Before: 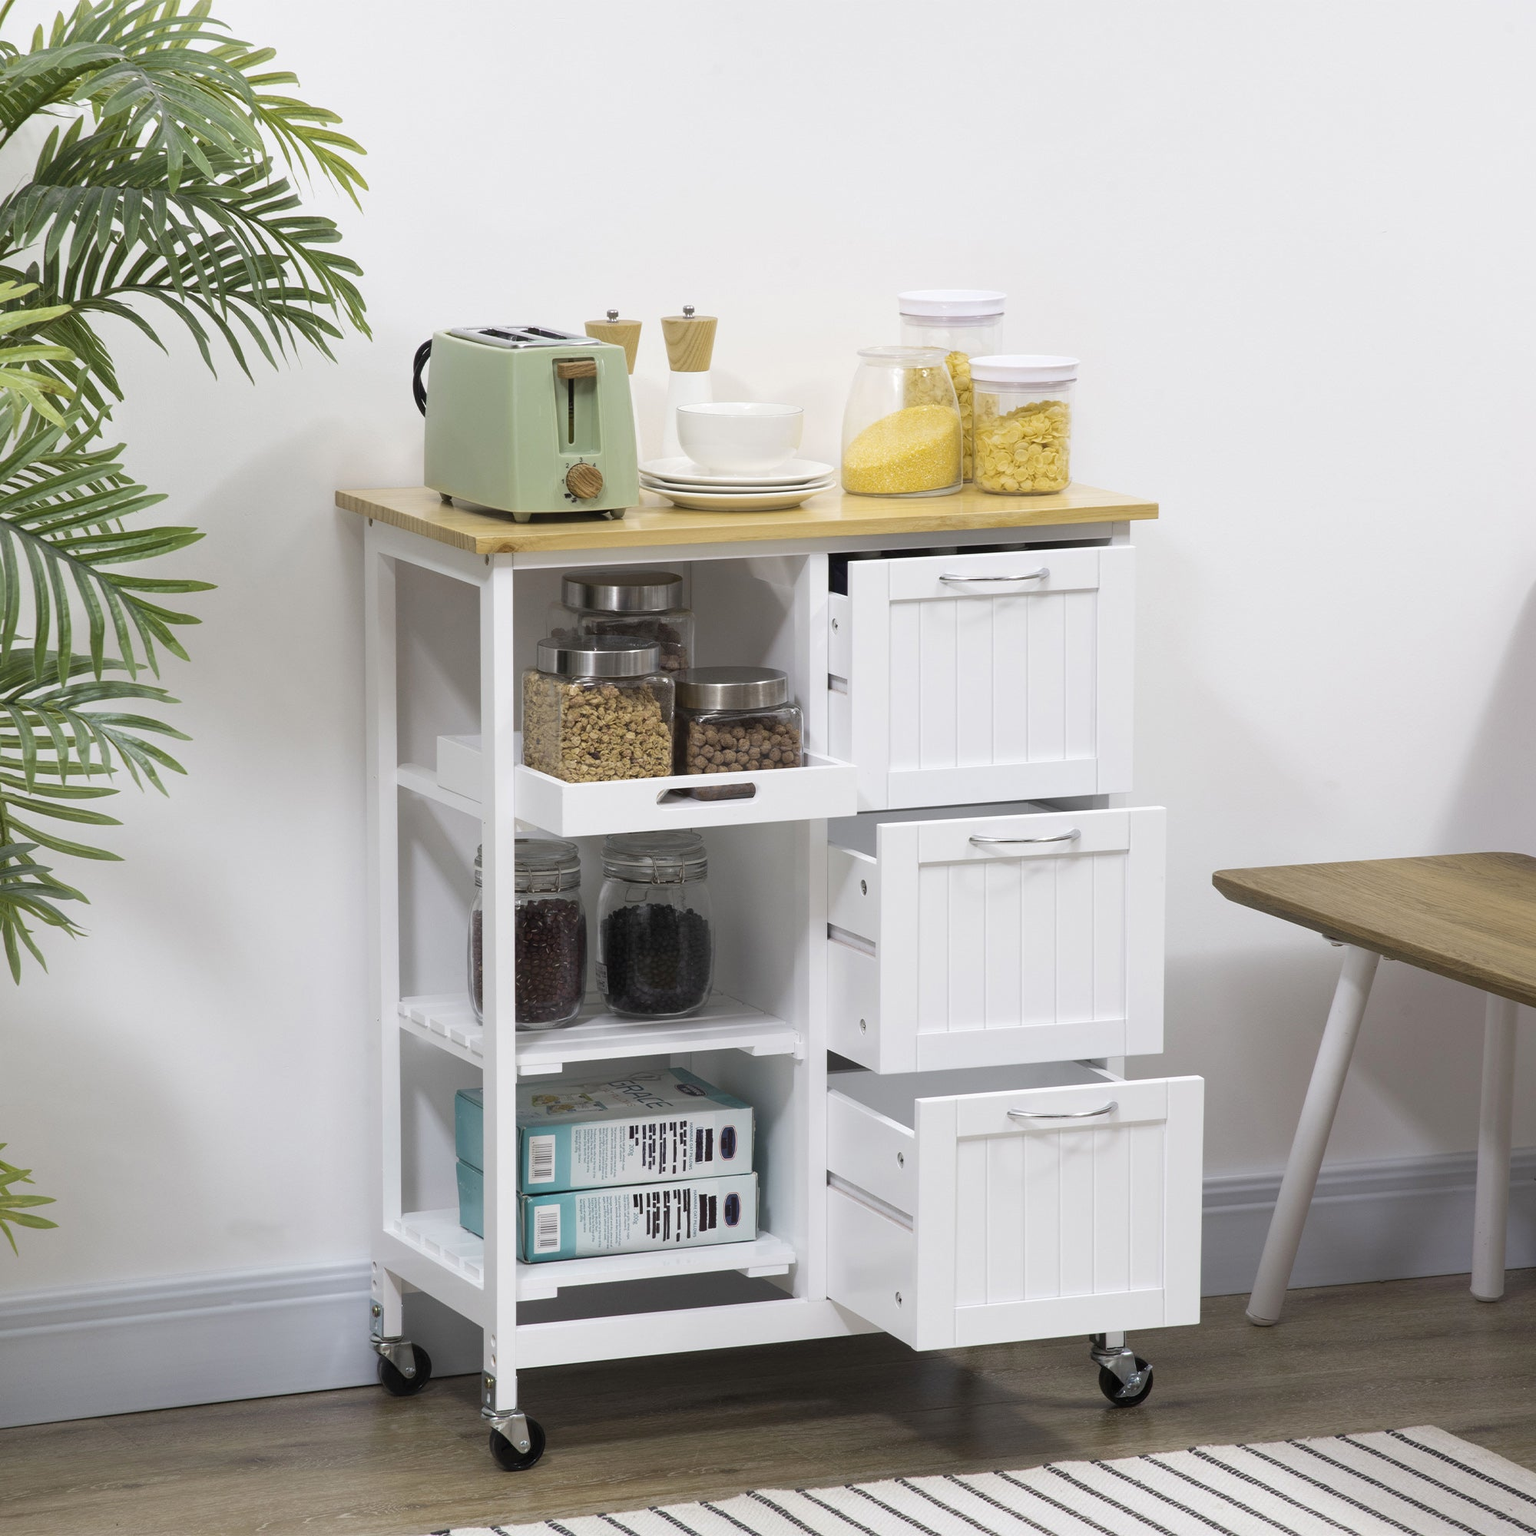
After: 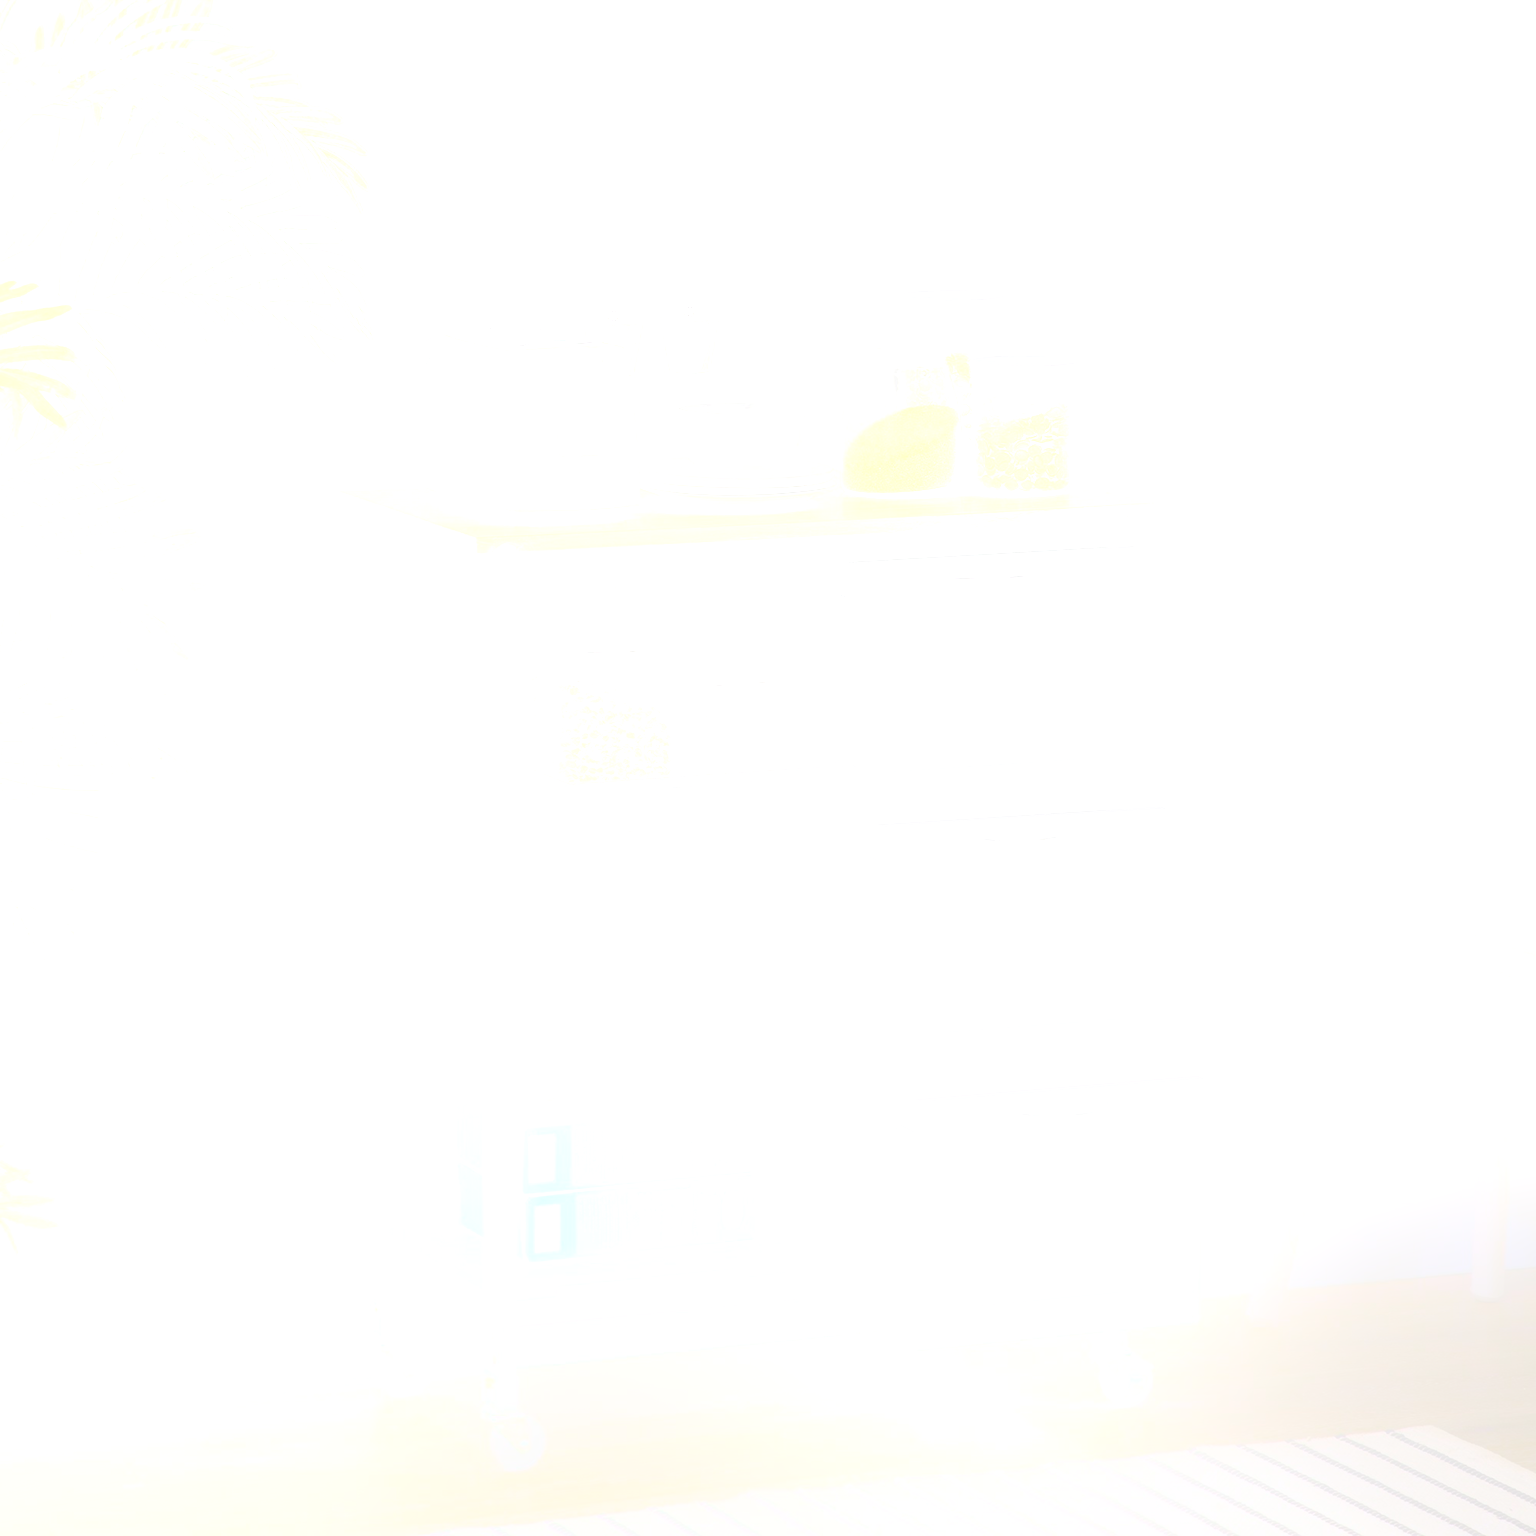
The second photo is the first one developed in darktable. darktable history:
color balance rgb: perceptual saturation grading › highlights -31.88%, perceptual saturation grading › mid-tones 5.8%, perceptual saturation grading › shadows 18.12%, perceptual brilliance grading › highlights 3.62%, perceptual brilliance grading › mid-tones -18.12%, perceptual brilliance grading › shadows -41.3%
haze removal: strength -0.09, adaptive false
bloom: size 85%, threshold 5%, strength 85%
